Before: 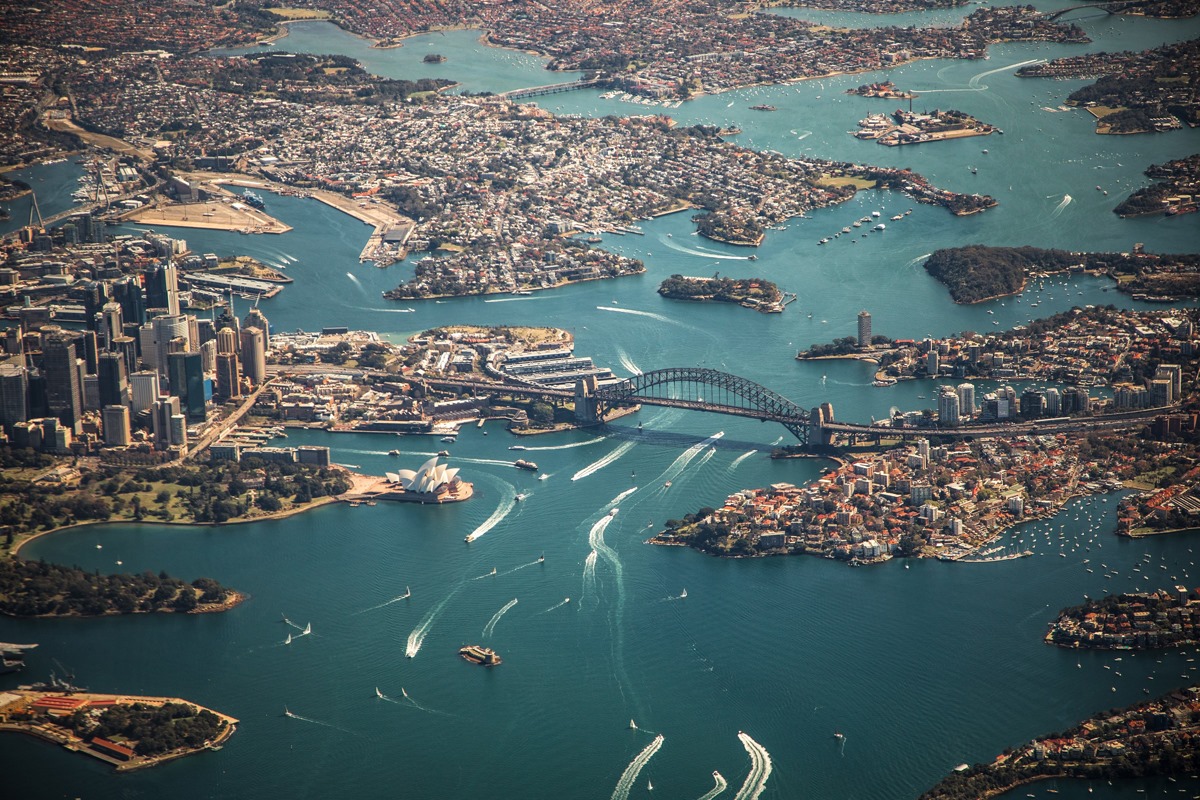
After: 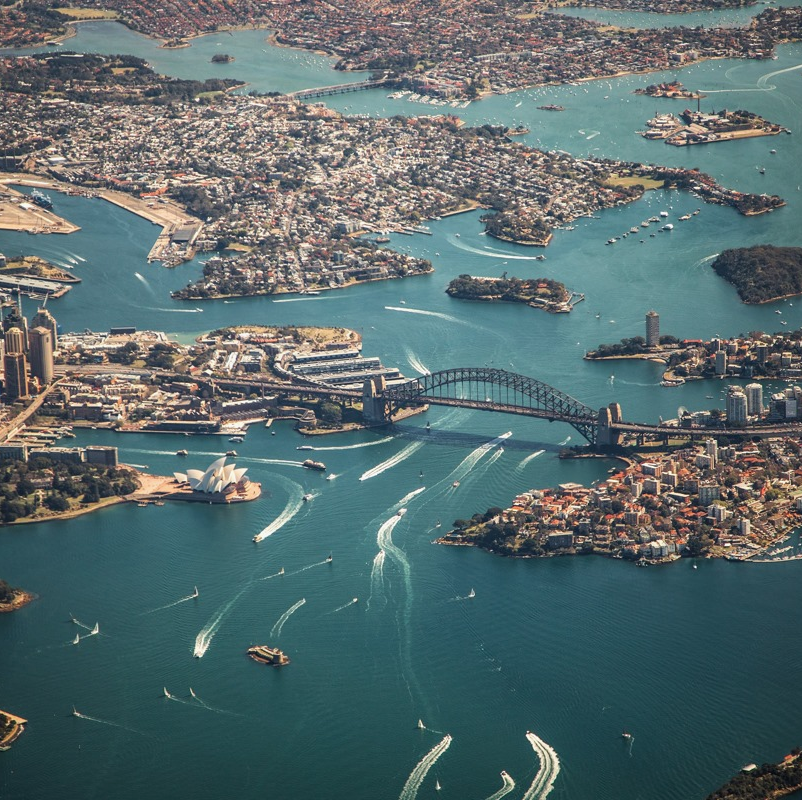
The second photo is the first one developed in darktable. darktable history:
exposure: exposure -0.072 EV, compensate highlight preservation false
crop and rotate: left 17.732%, right 15.423%
